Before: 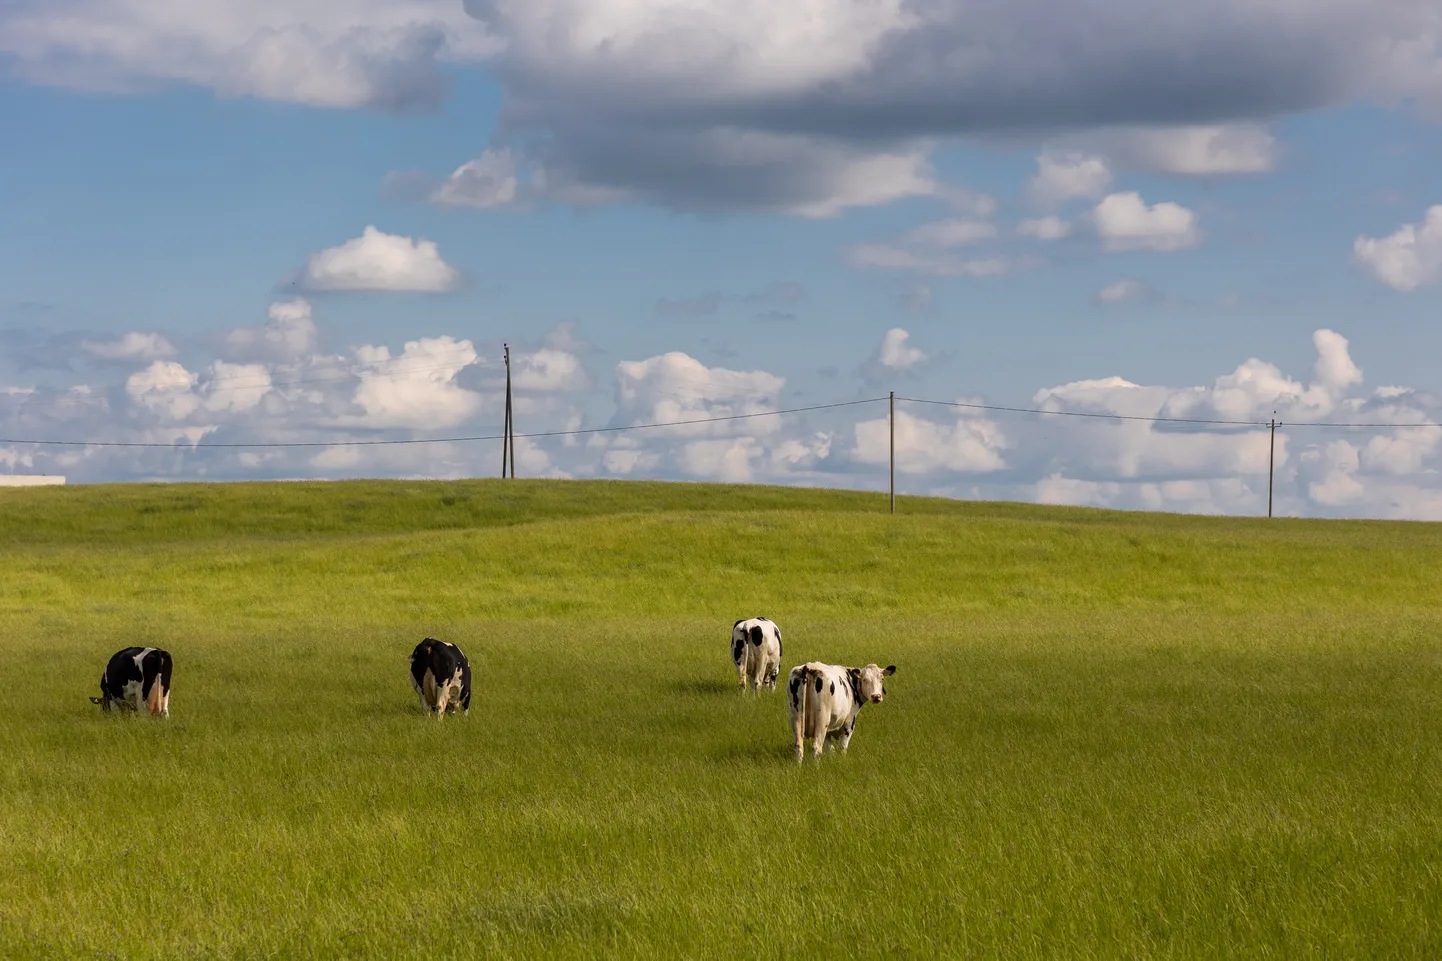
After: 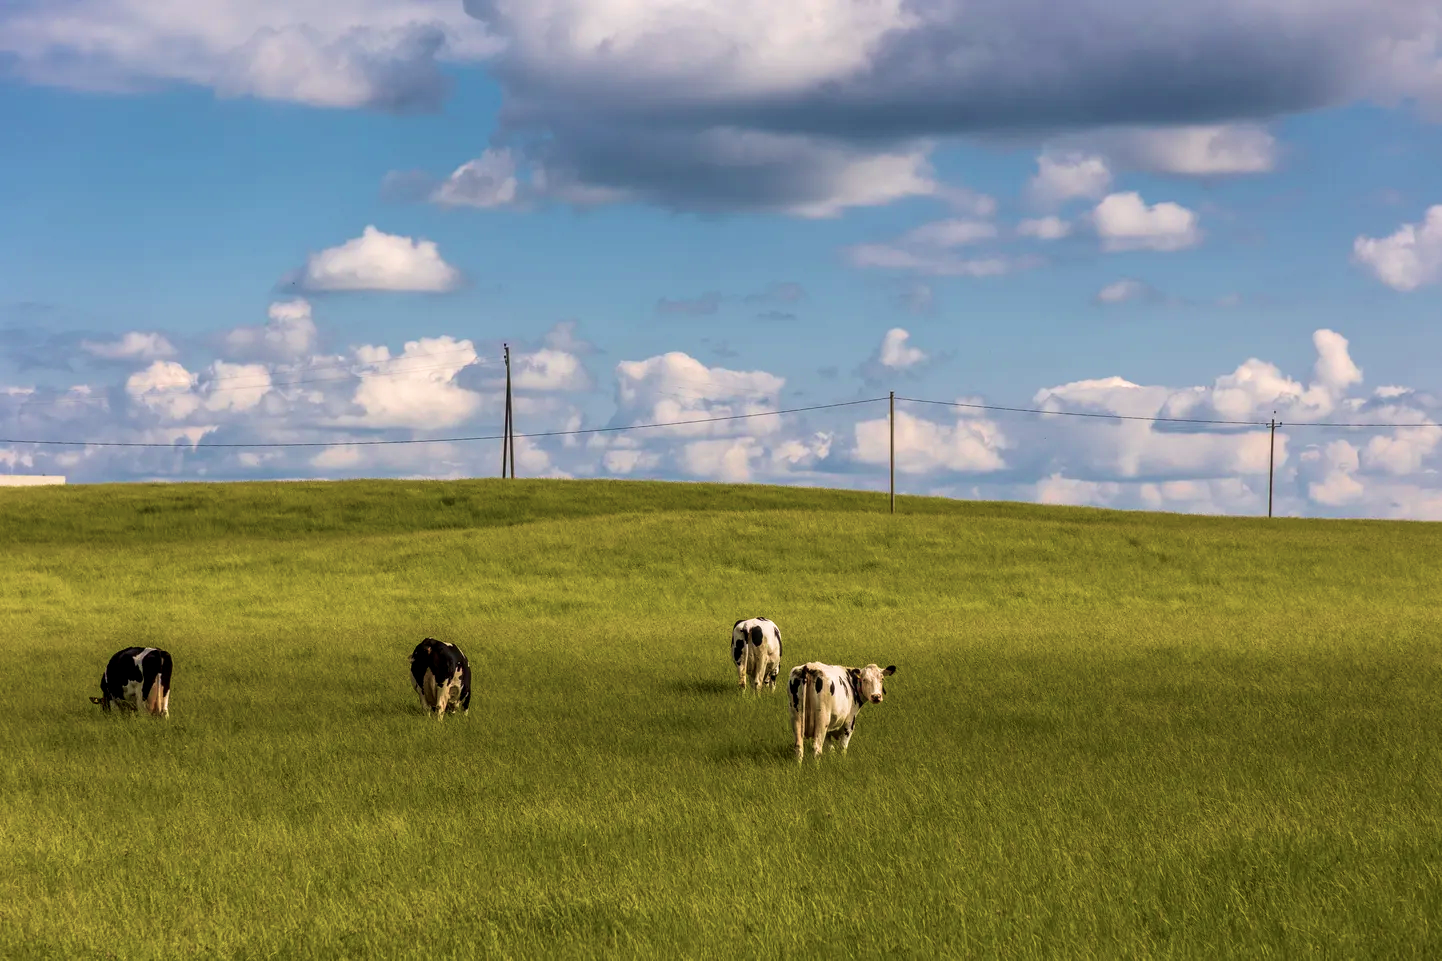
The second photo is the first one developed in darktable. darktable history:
contrast brightness saturation: contrast 0.11, saturation -0.17
local contrast: on, module defaults
velvia: strength 75%
